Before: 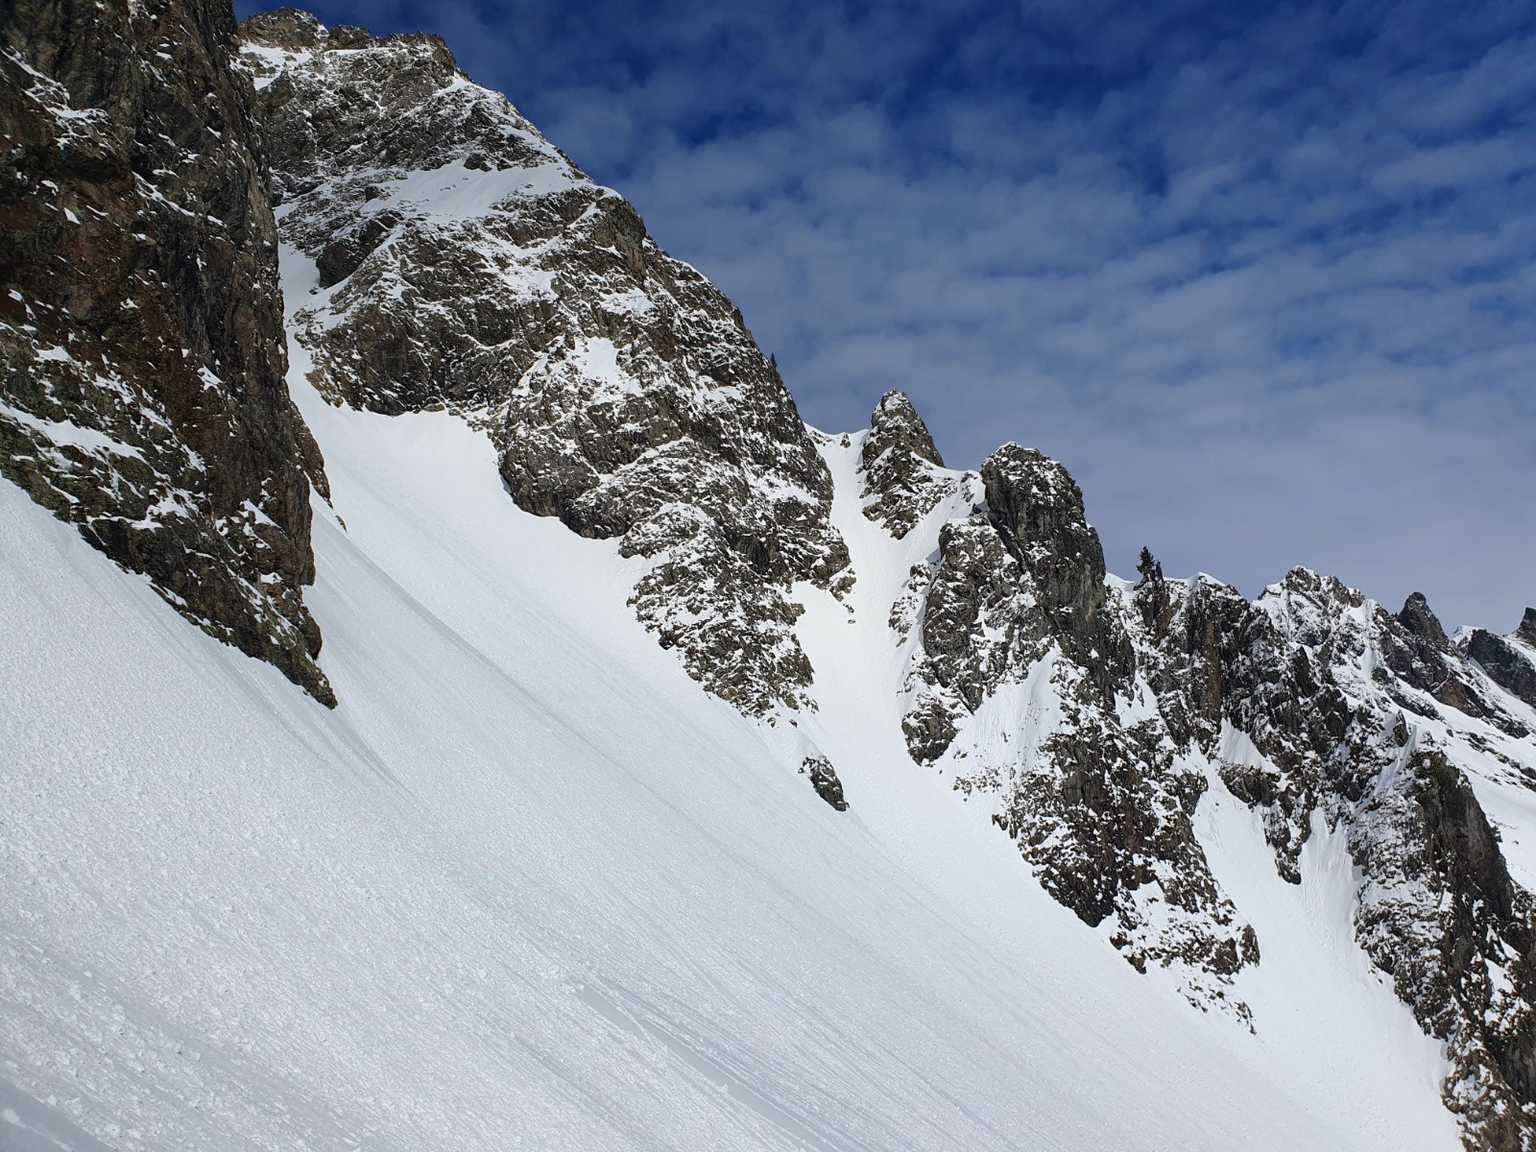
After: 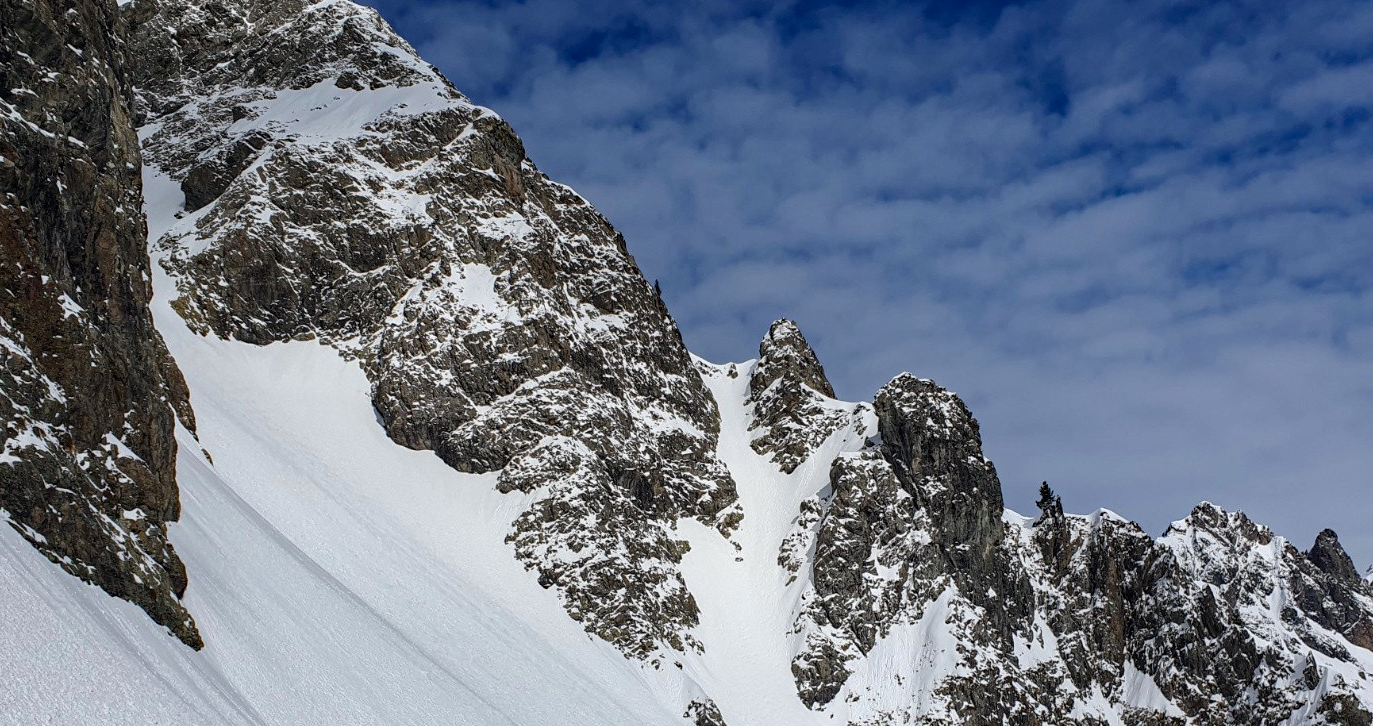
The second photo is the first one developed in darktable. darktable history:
haze removal: compatibility mode true, adaptive false
local contrast: on, module defaults
color zones: curves: ch0 [(0.11, 0.396) (0.195, 0.36) (0.25, 0.5) (0.303, 0.412) (0.357, 0.544) (0.75, 0.5) (0.967, 0.328)]; ch1 [(0, 0.468) (0.112, 0.512) (0.202, 0.6) (0.25, 0.5) (0.307, 0.352) (0.357, 0.544) (0.75, 0.5) (0.963, 0.524)]
crop and rotate: left 9.291%, top 7.335%, right 4.865%, bottom 32.124%
